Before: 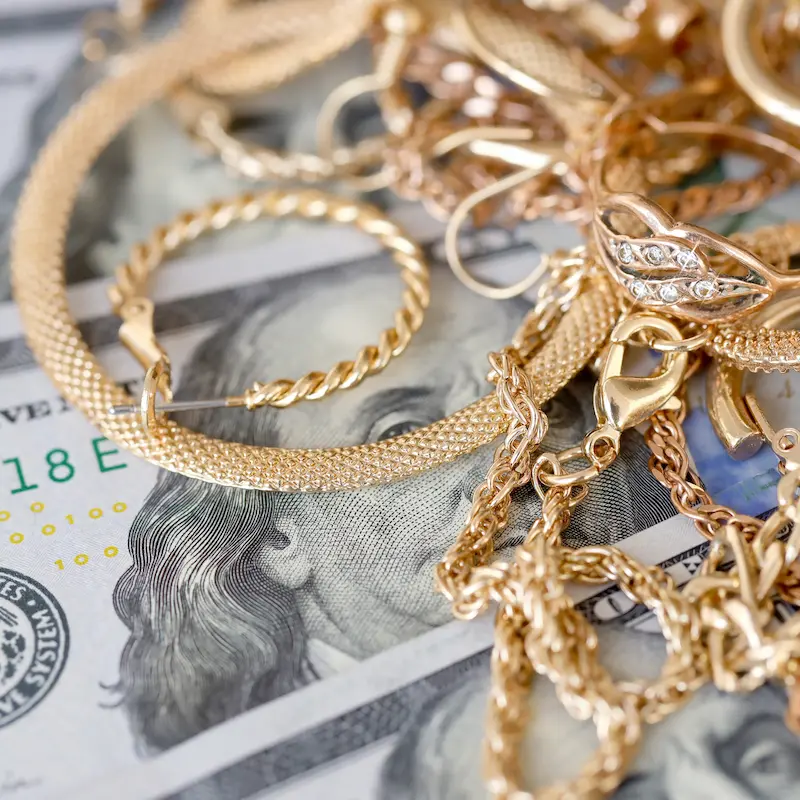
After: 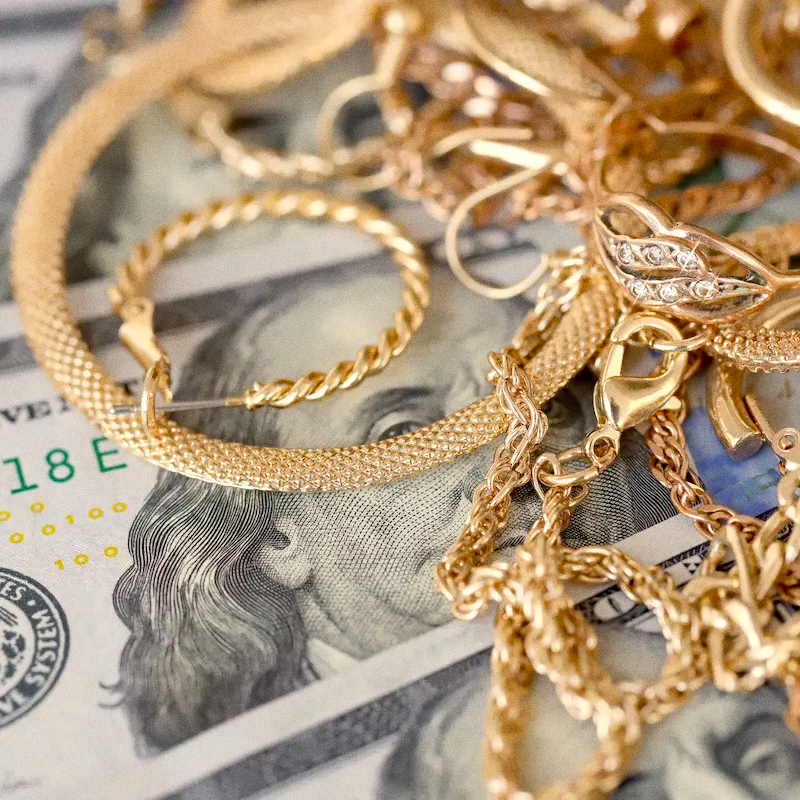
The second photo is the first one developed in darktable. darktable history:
haze removal: compatibility mode true, adaptive false
color calibration: x 0.329, y 0.345, temperature 5633 K
grain: coarseness 0.47 ISO
